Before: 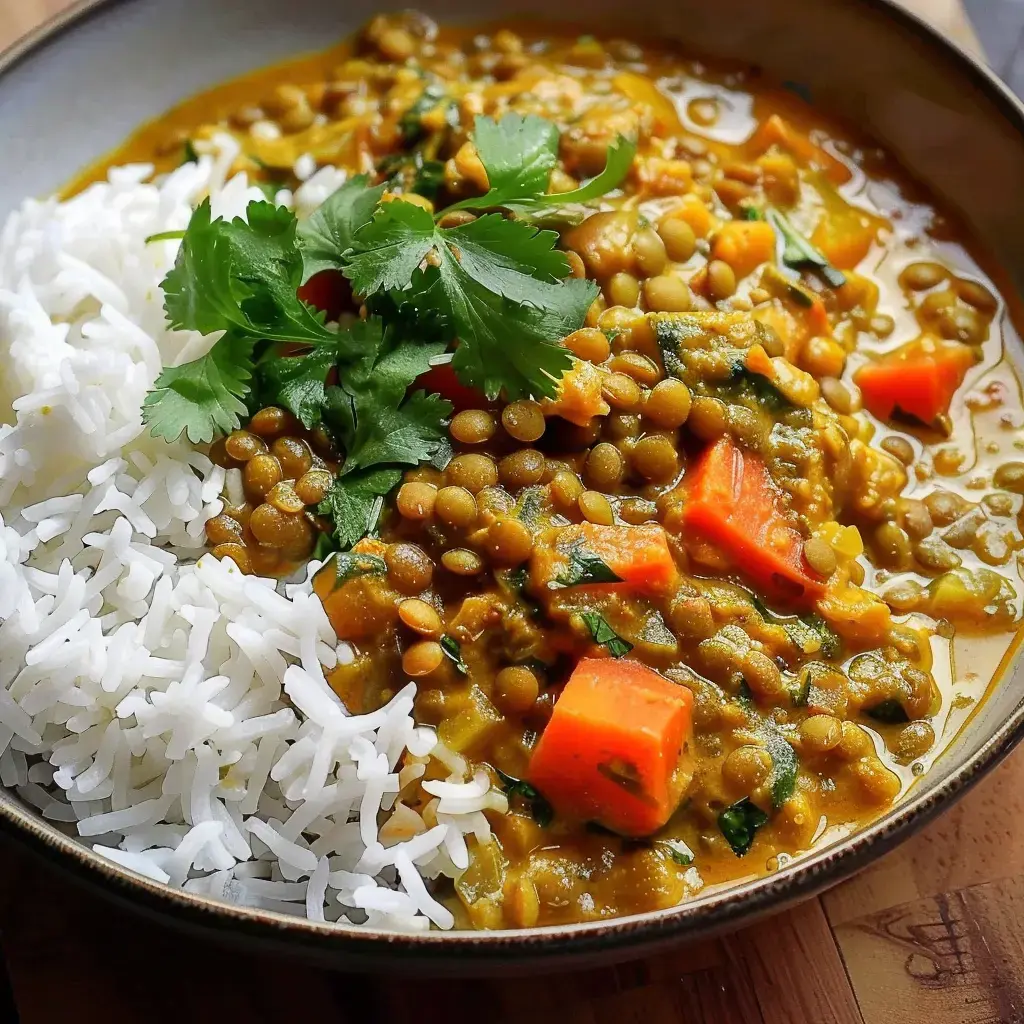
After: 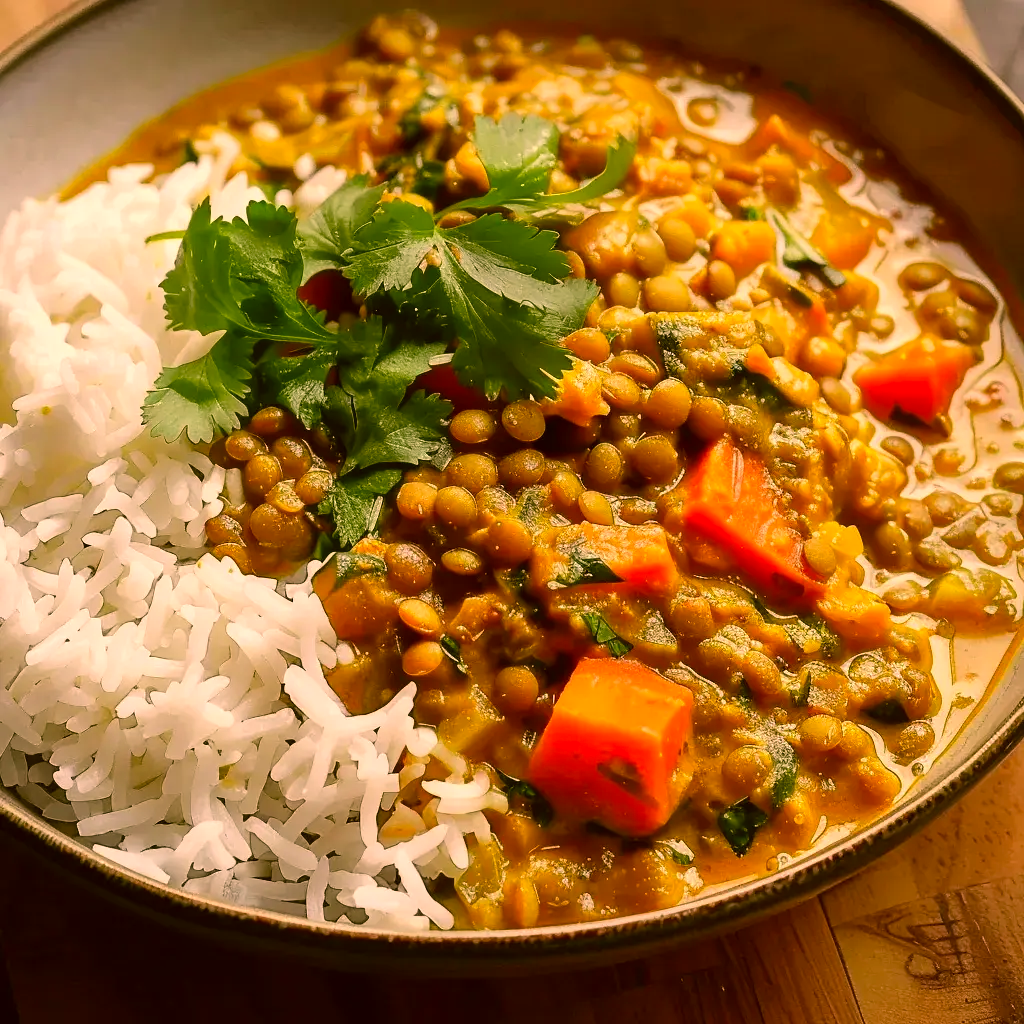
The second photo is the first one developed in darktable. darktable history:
white balance: red 1.127, blue 0.943
color correction: highlights a* 8.98, highlights b* 15.09, shadows a* -0.49, shadows b* 26.52
